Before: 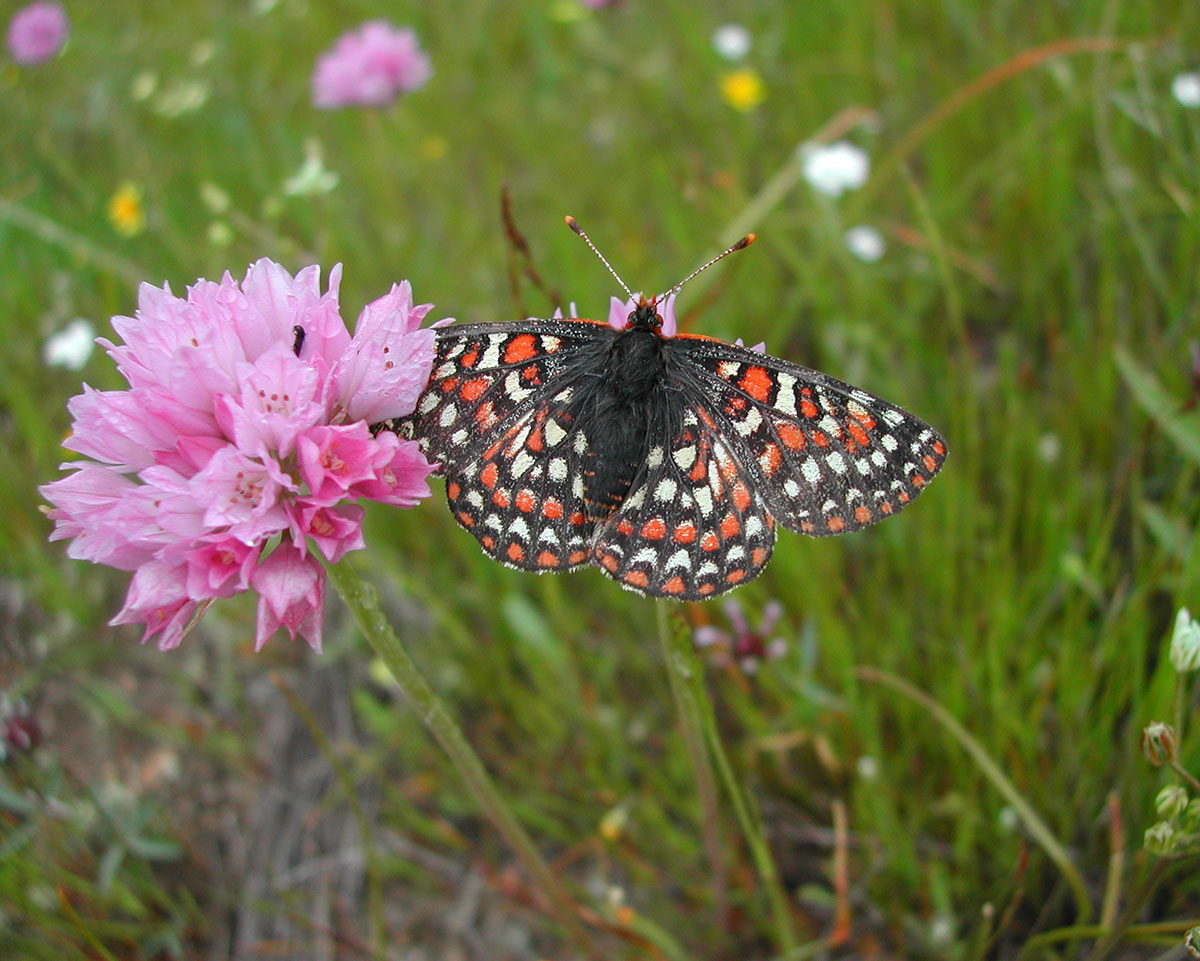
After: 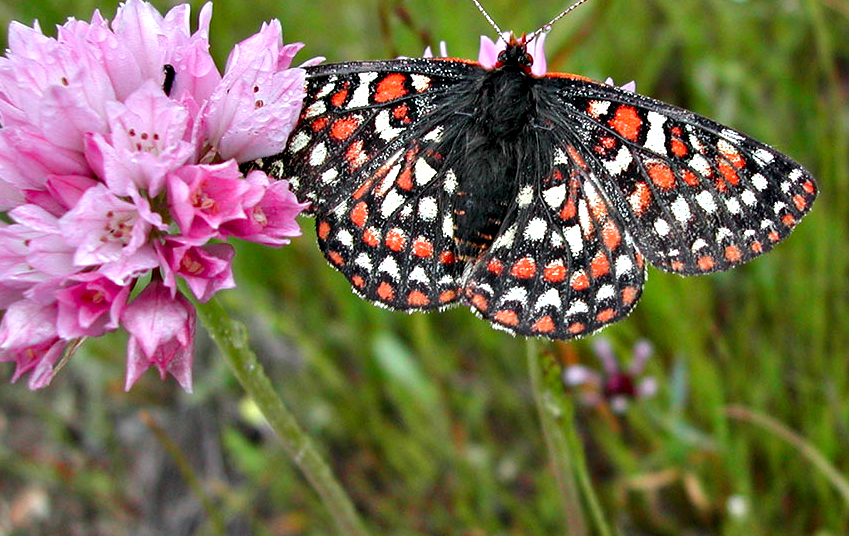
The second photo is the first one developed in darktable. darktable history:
crop: left 10.917%, top 27.232%, right 18.289%, bottom 16.97%
contrast equalizer: y [[0.627 ×6], [0.563 ×6], [0 ×6], [0 ×6], [0 ×6]]
